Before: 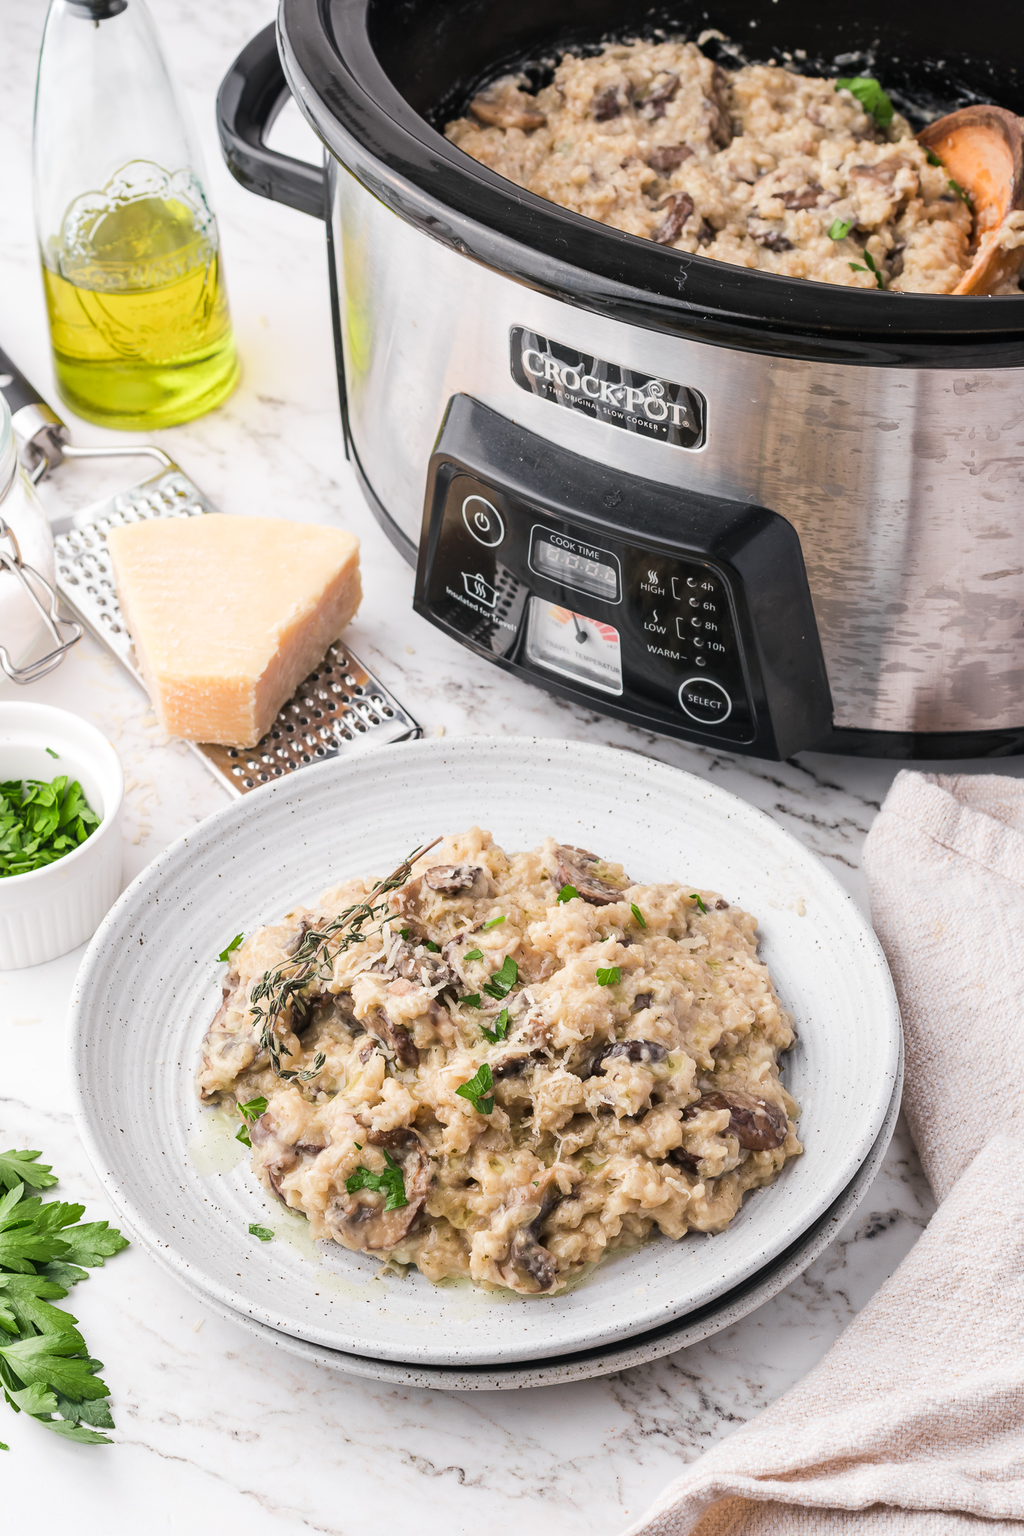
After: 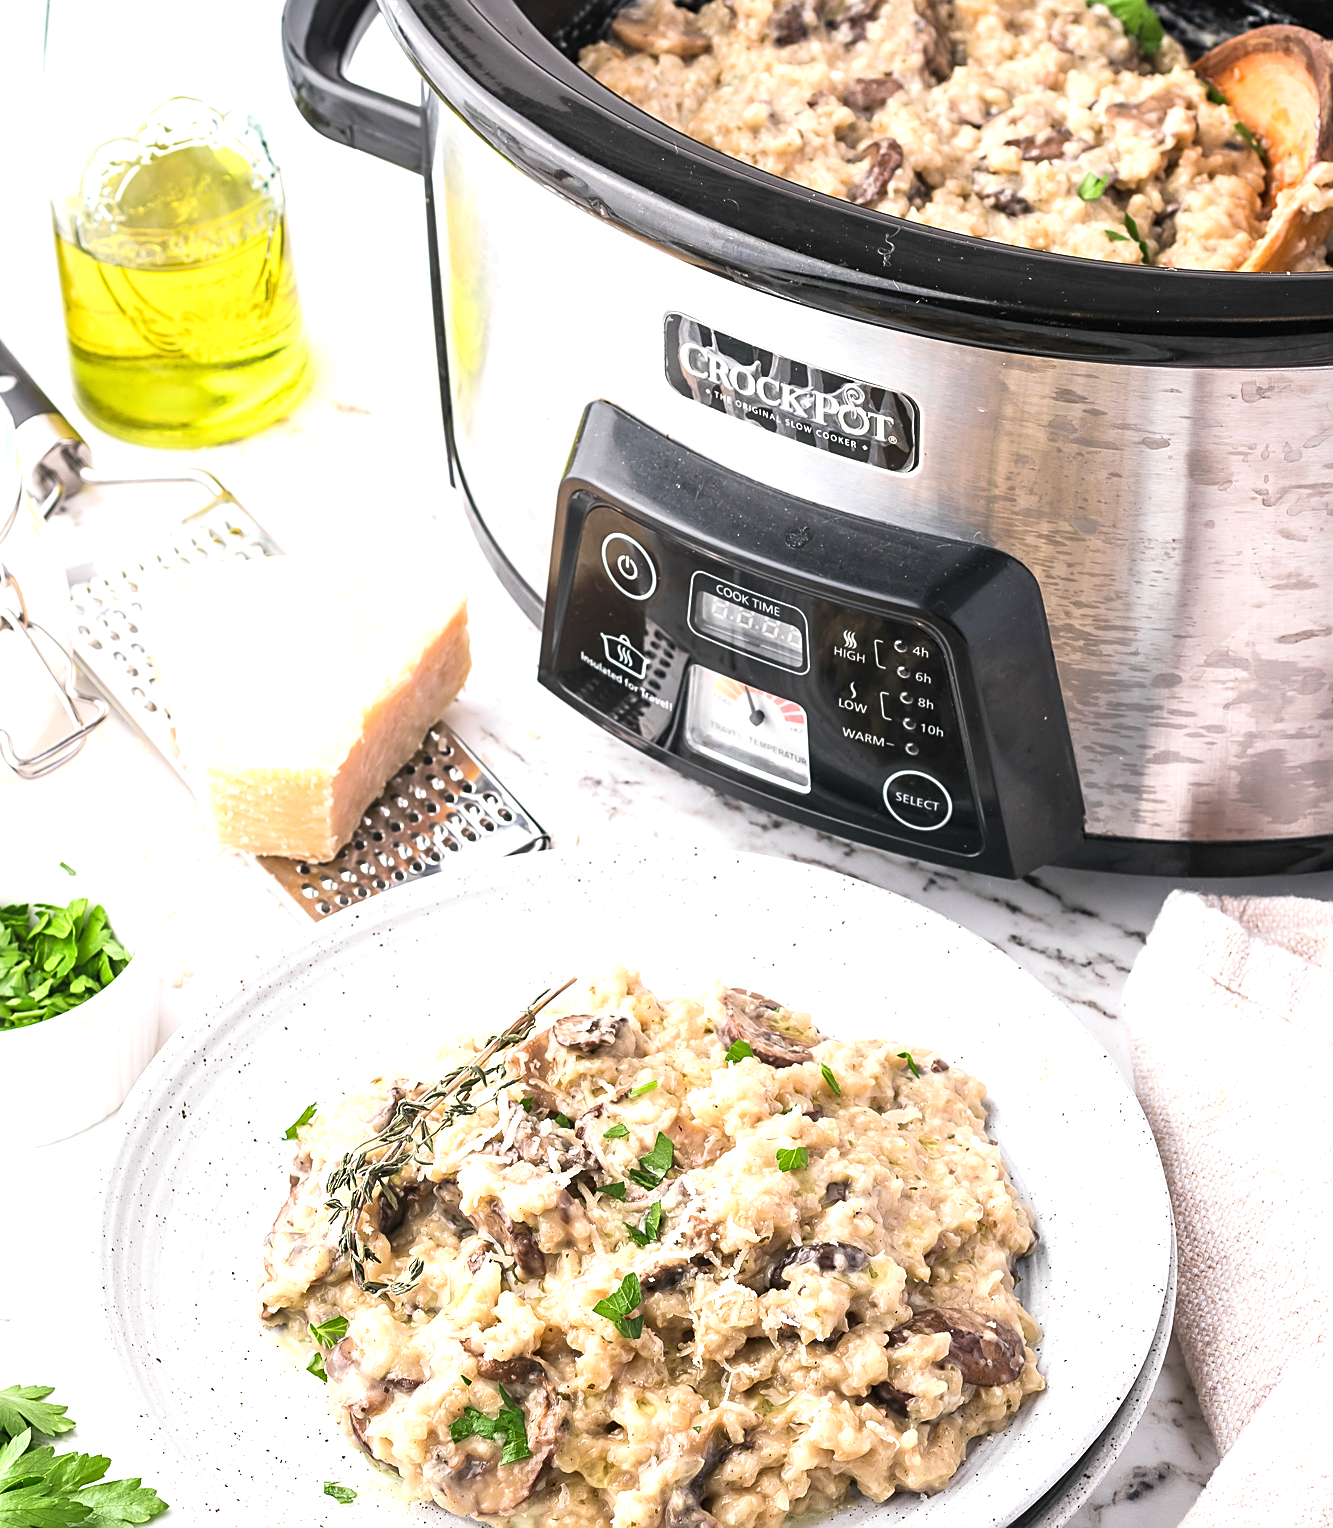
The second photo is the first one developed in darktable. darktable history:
exposure: black level correction 0, exposure 0.697 EV, compensate highlight preservation false
sharpen: on, module defaults
crop: top 5.602%, bottom 17.969%
